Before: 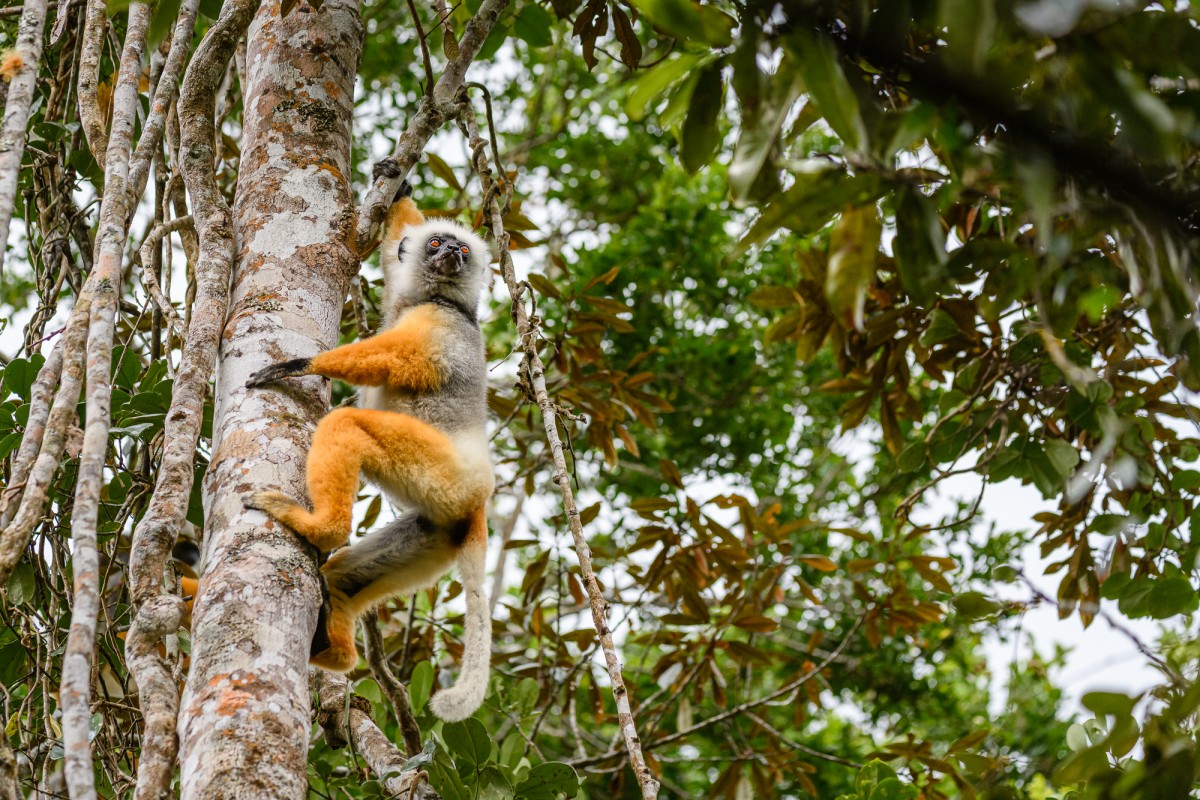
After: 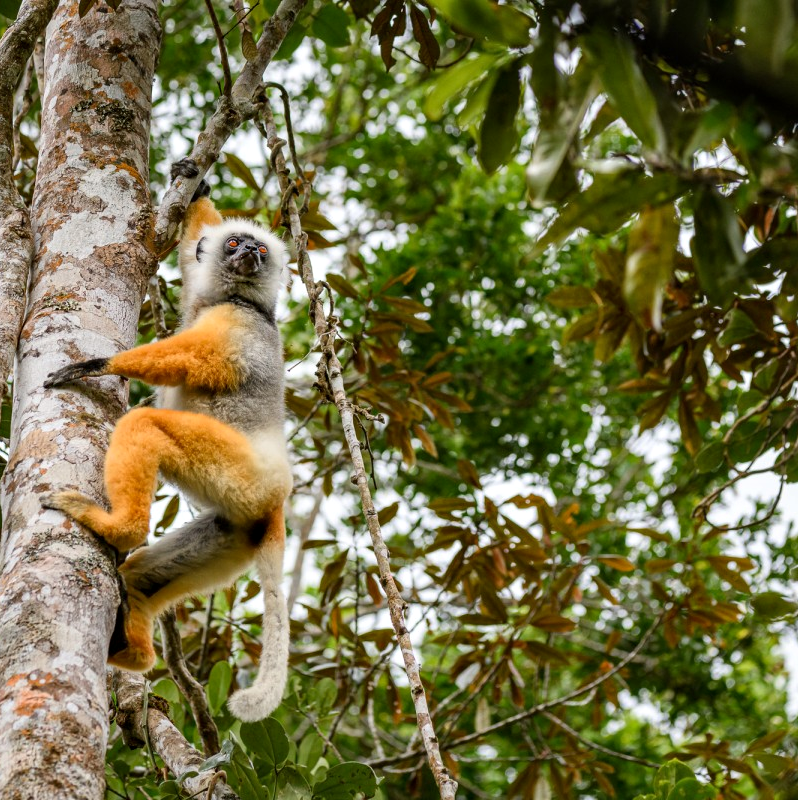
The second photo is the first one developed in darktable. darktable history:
contrast equalizer: octaves 7, y [[0.6 ×6], [0.55 ×6], [0 ×6], [0 ×6], [0 ×6]], mix 0.15
crop: left 16.899%, right 16.556%
